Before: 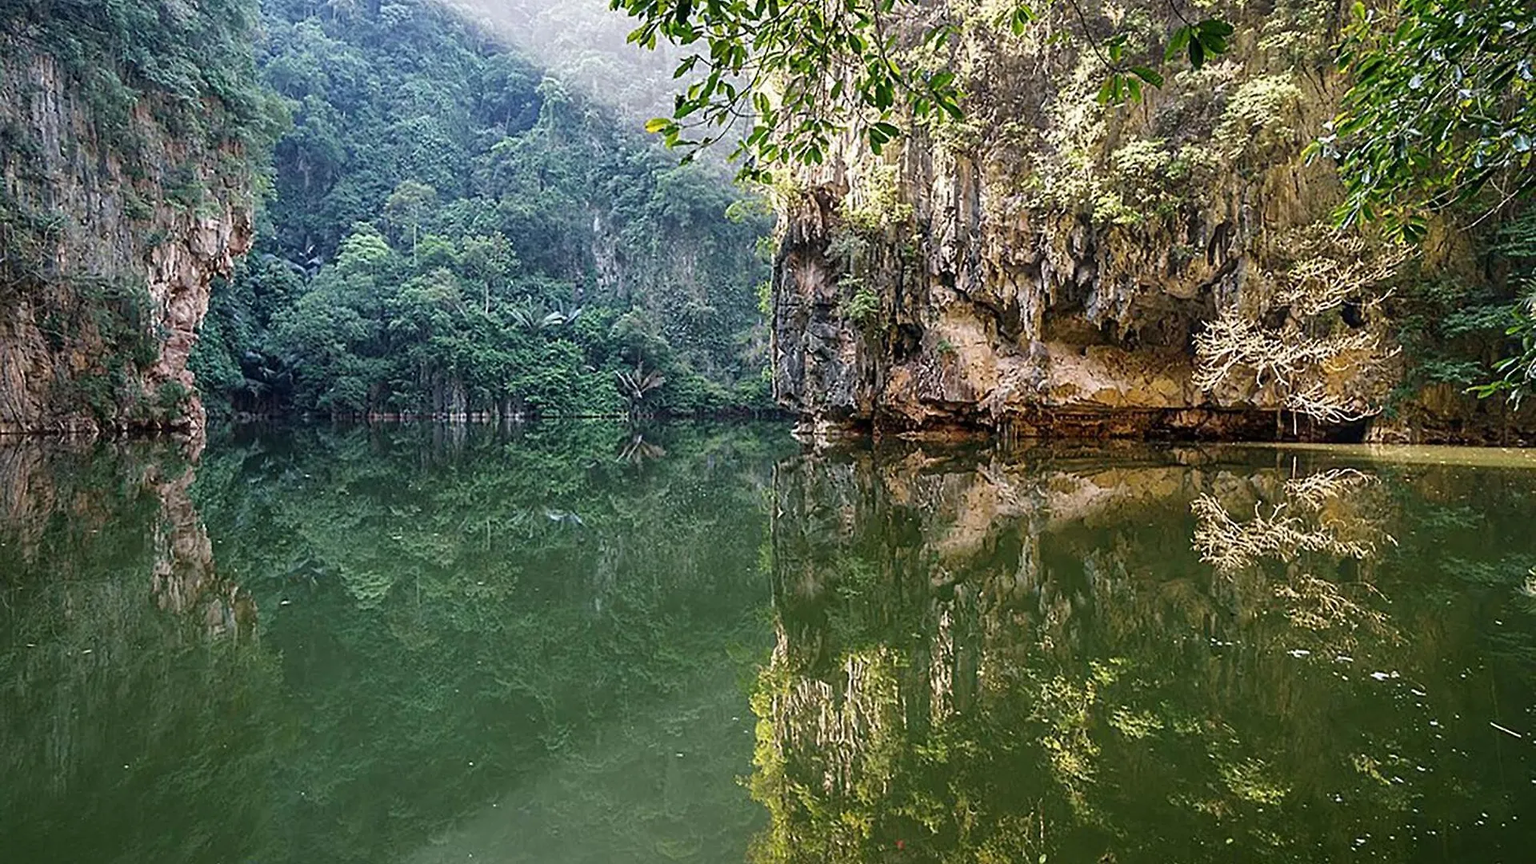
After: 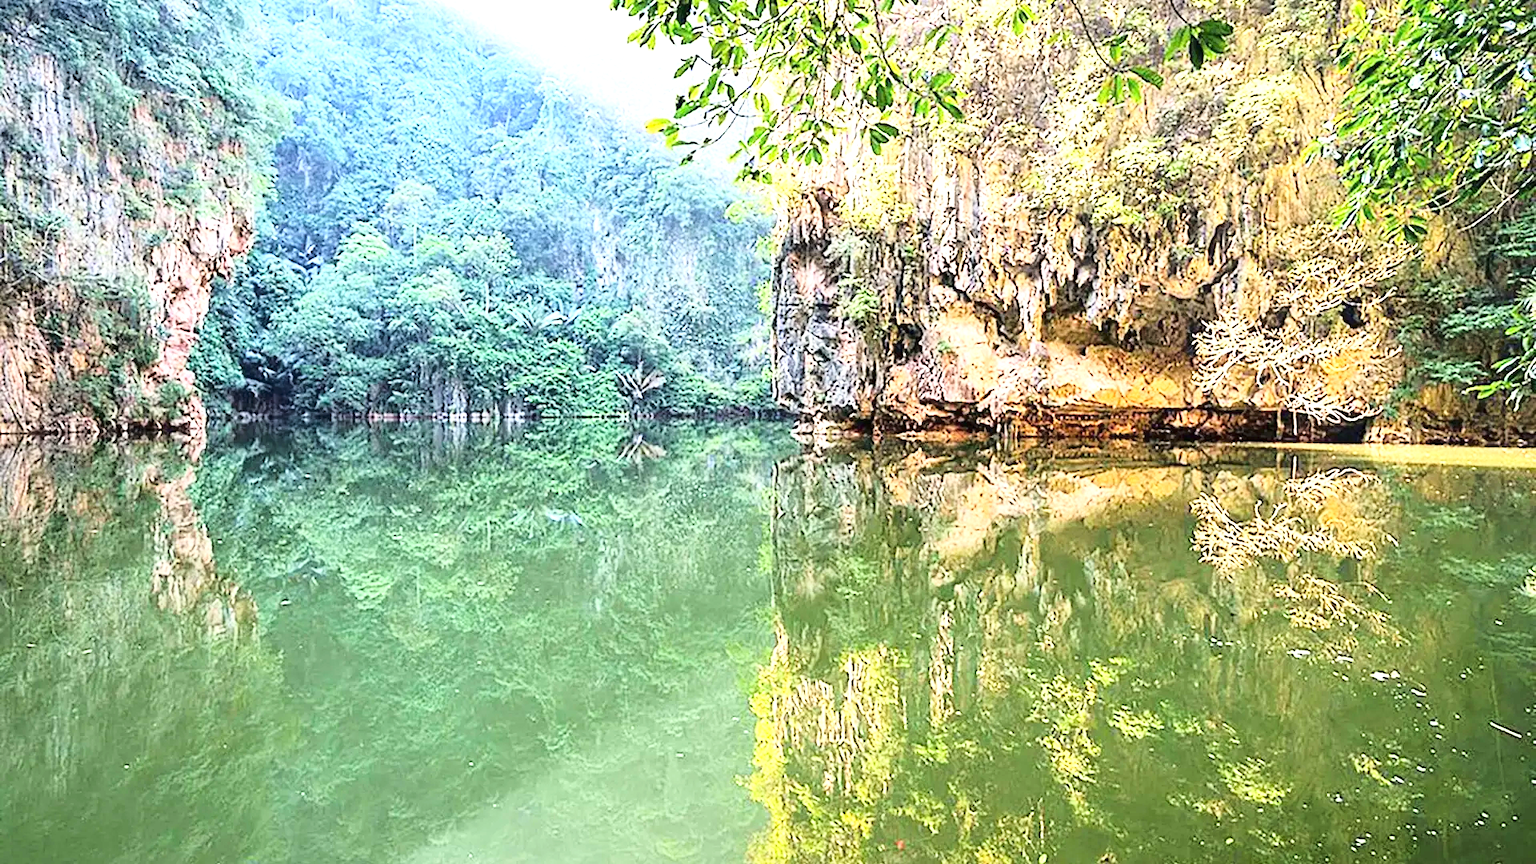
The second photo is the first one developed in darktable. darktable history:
exposure: black level correction 0, exposure 1.505 EV, compensate highlight preservation false
base curve: curves: ch0 [(0, 0) (0.028, 0.03) (0.121, 0.232) (0.46, 0.748) (0.859, 0.968) (1, 1)]
